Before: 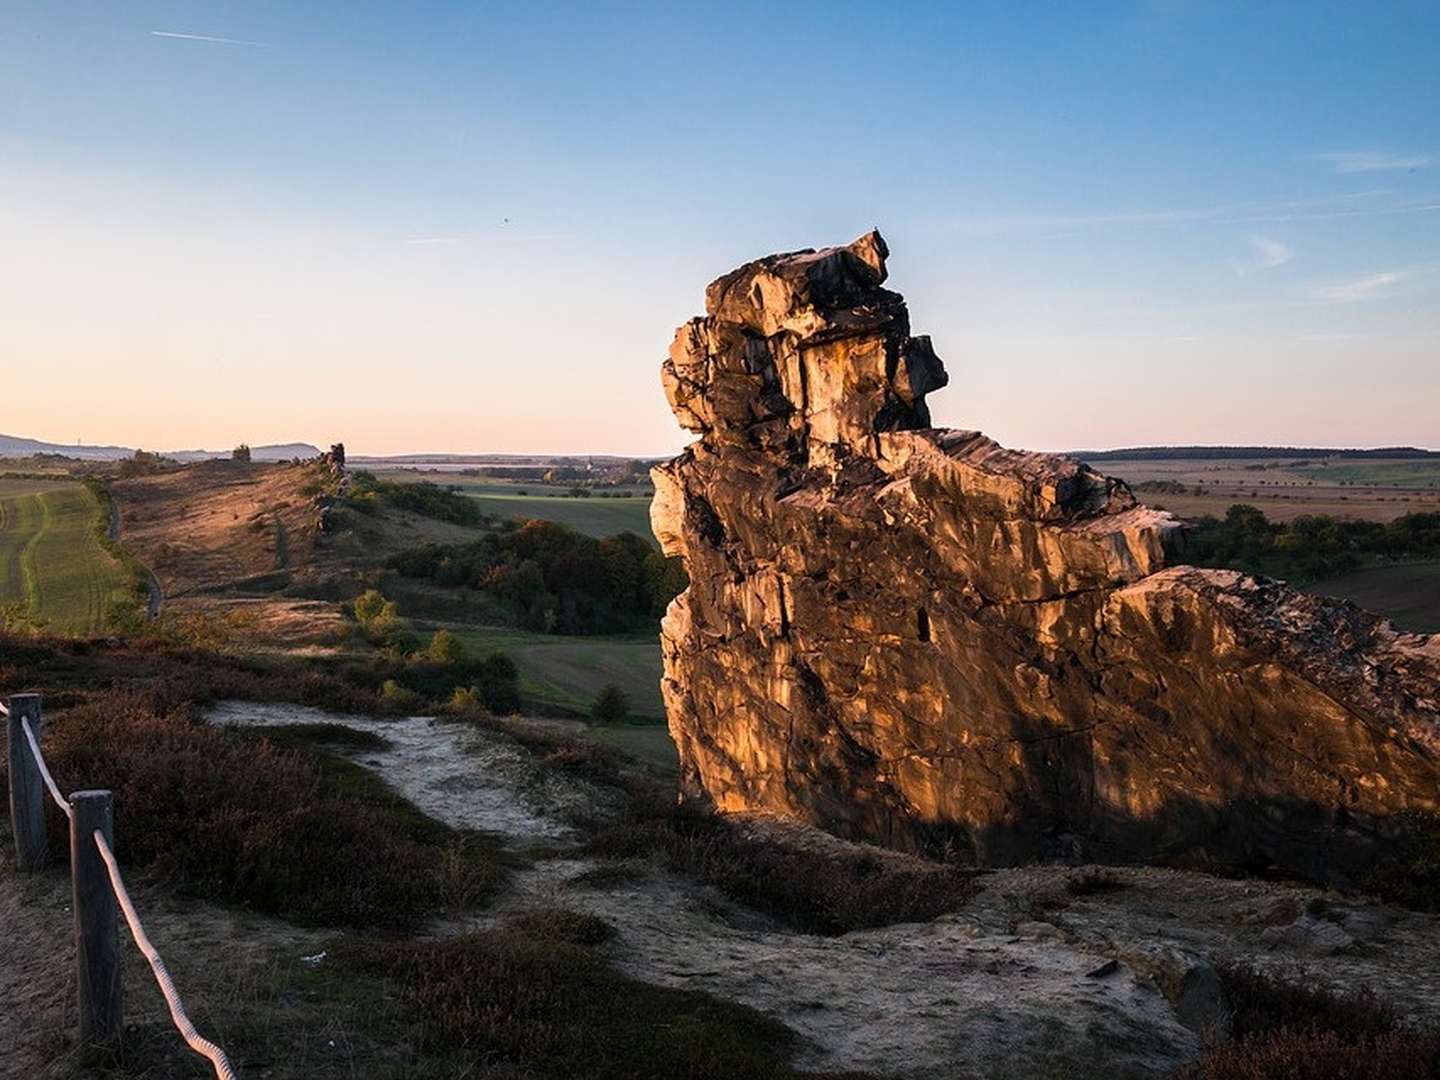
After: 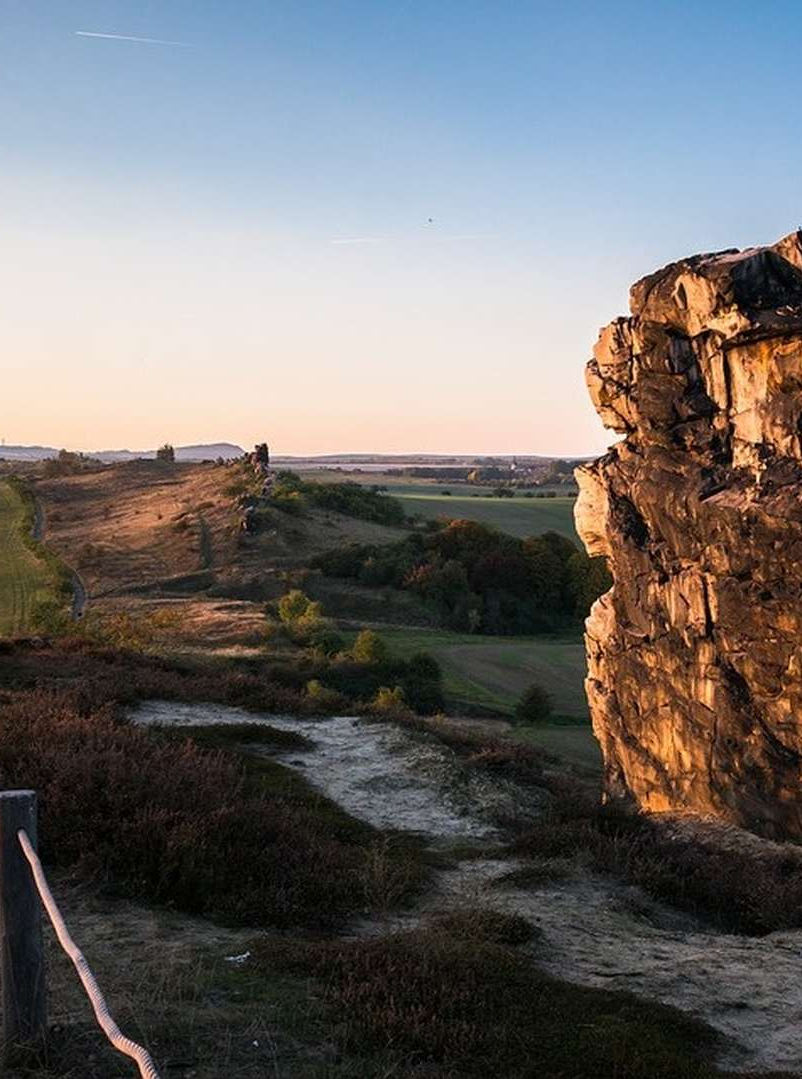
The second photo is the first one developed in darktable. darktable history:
crop: left 5.33%, right 38.938%
